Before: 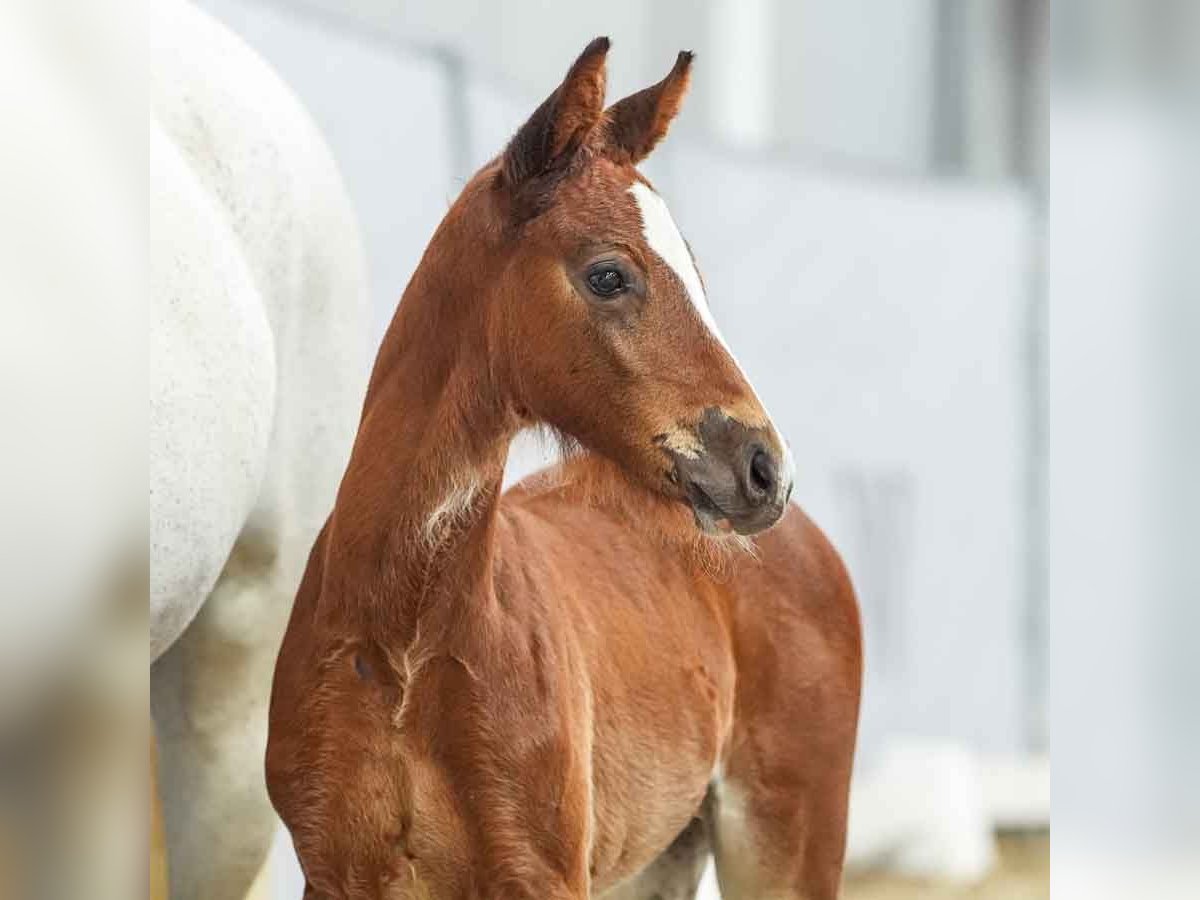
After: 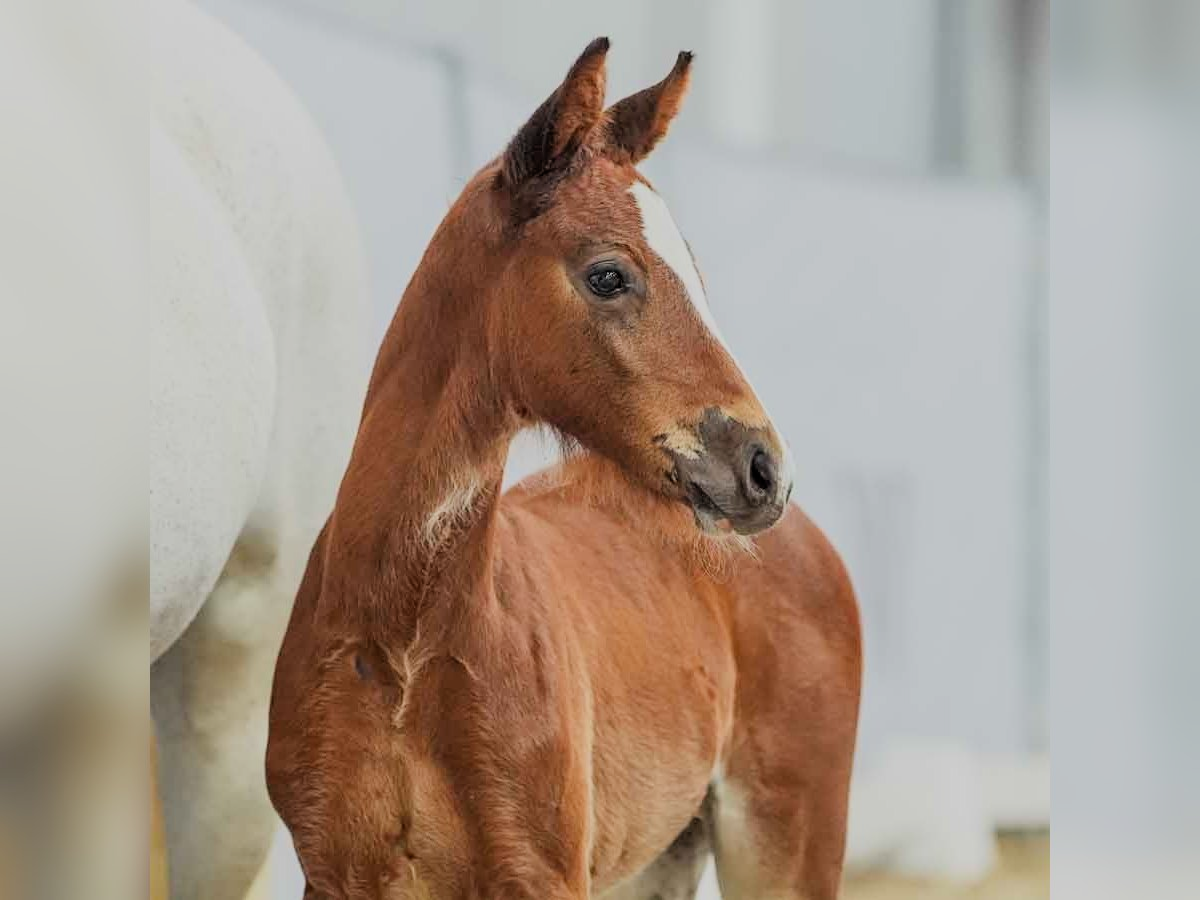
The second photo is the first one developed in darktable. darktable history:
color correction: highlights a* -0.076, highlights b* 0.087
filmic rgb: black relative exposure -7.14 EV, white relative exposure 5.38 EV, hardness 3.03, color science v6 (2022)
